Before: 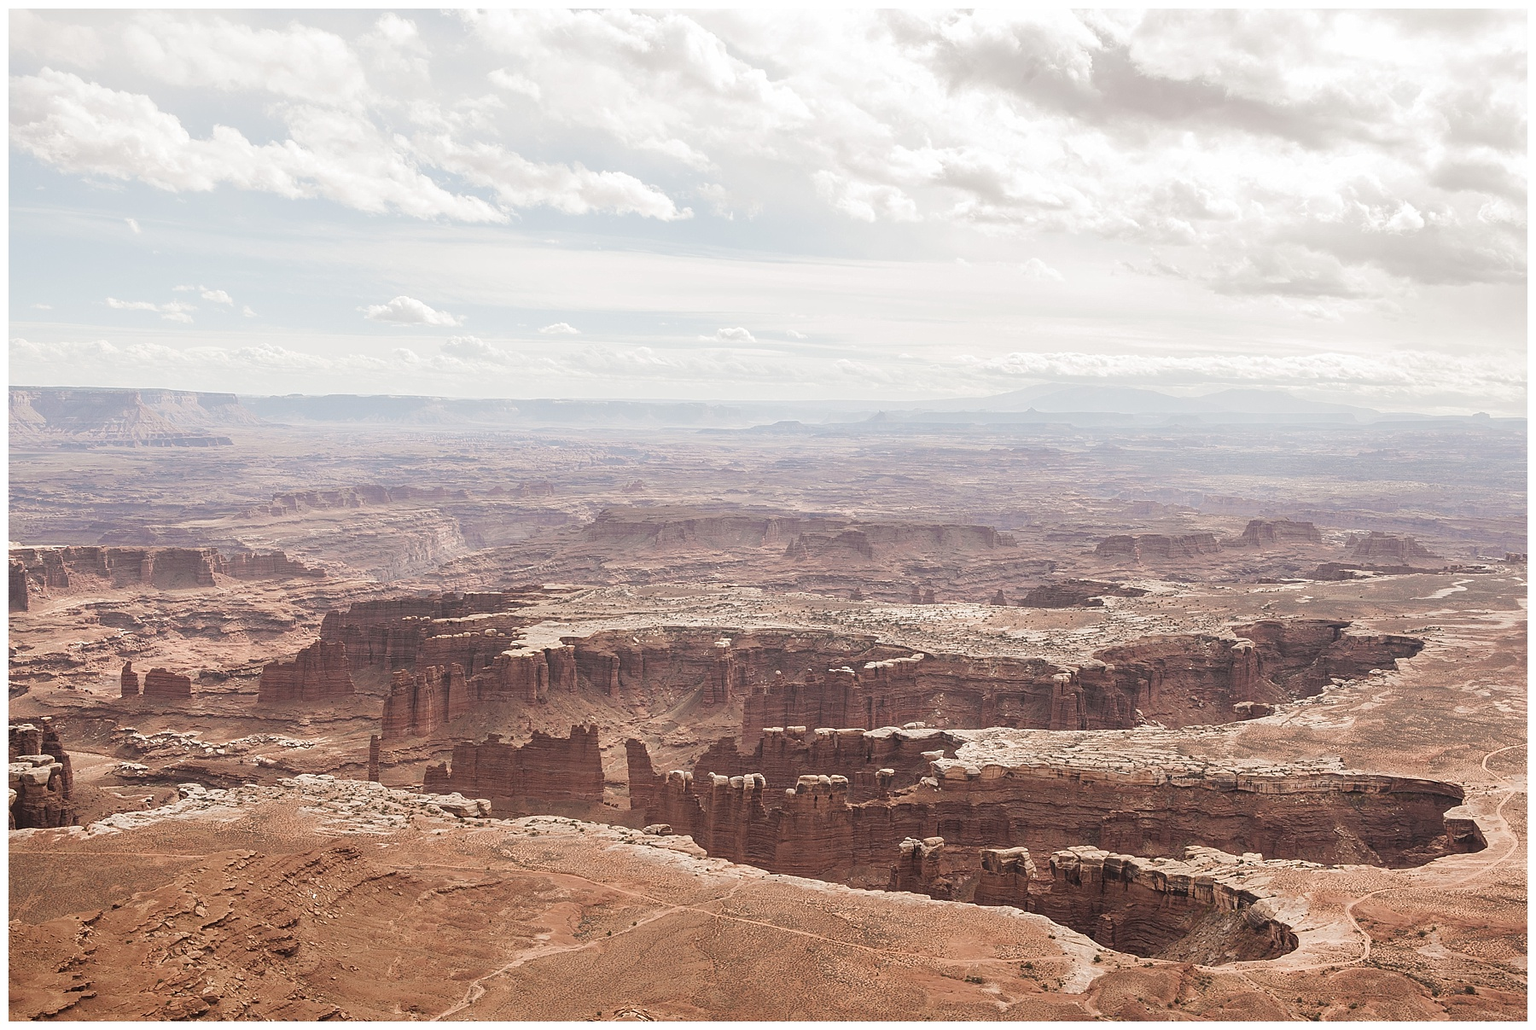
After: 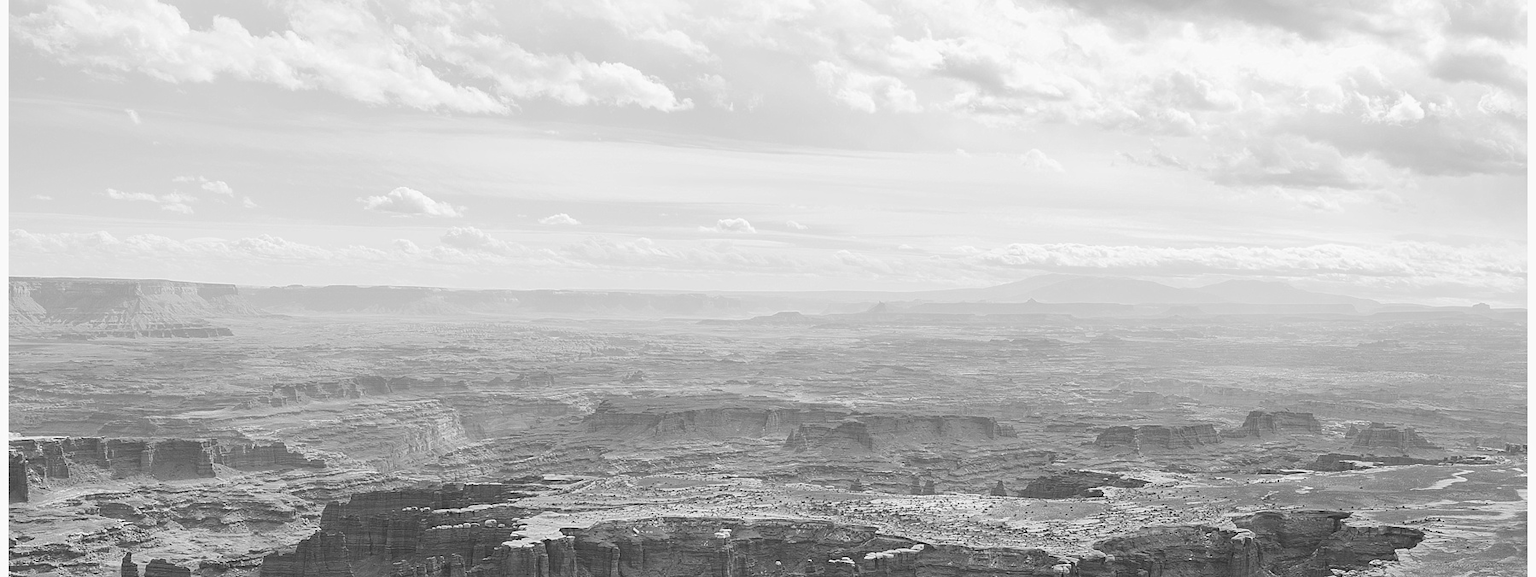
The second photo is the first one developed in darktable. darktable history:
crop and rotate: top 10.605%, bottom 33.274%
monochrome: a 32, b 64, size 2.3
